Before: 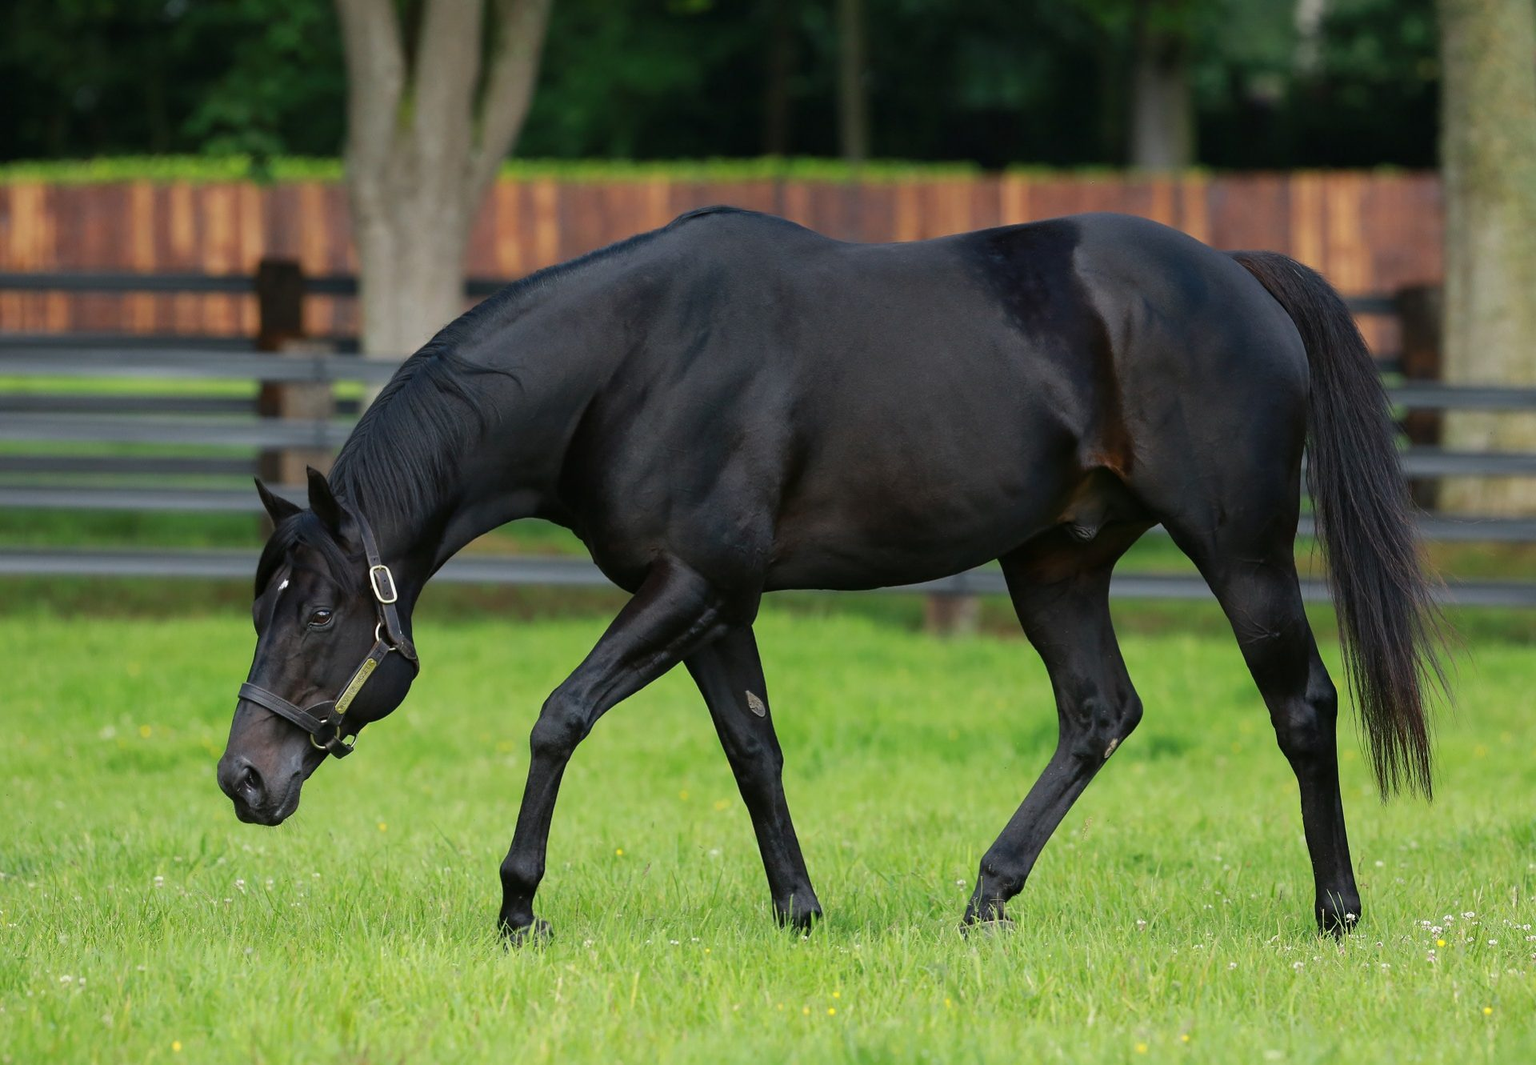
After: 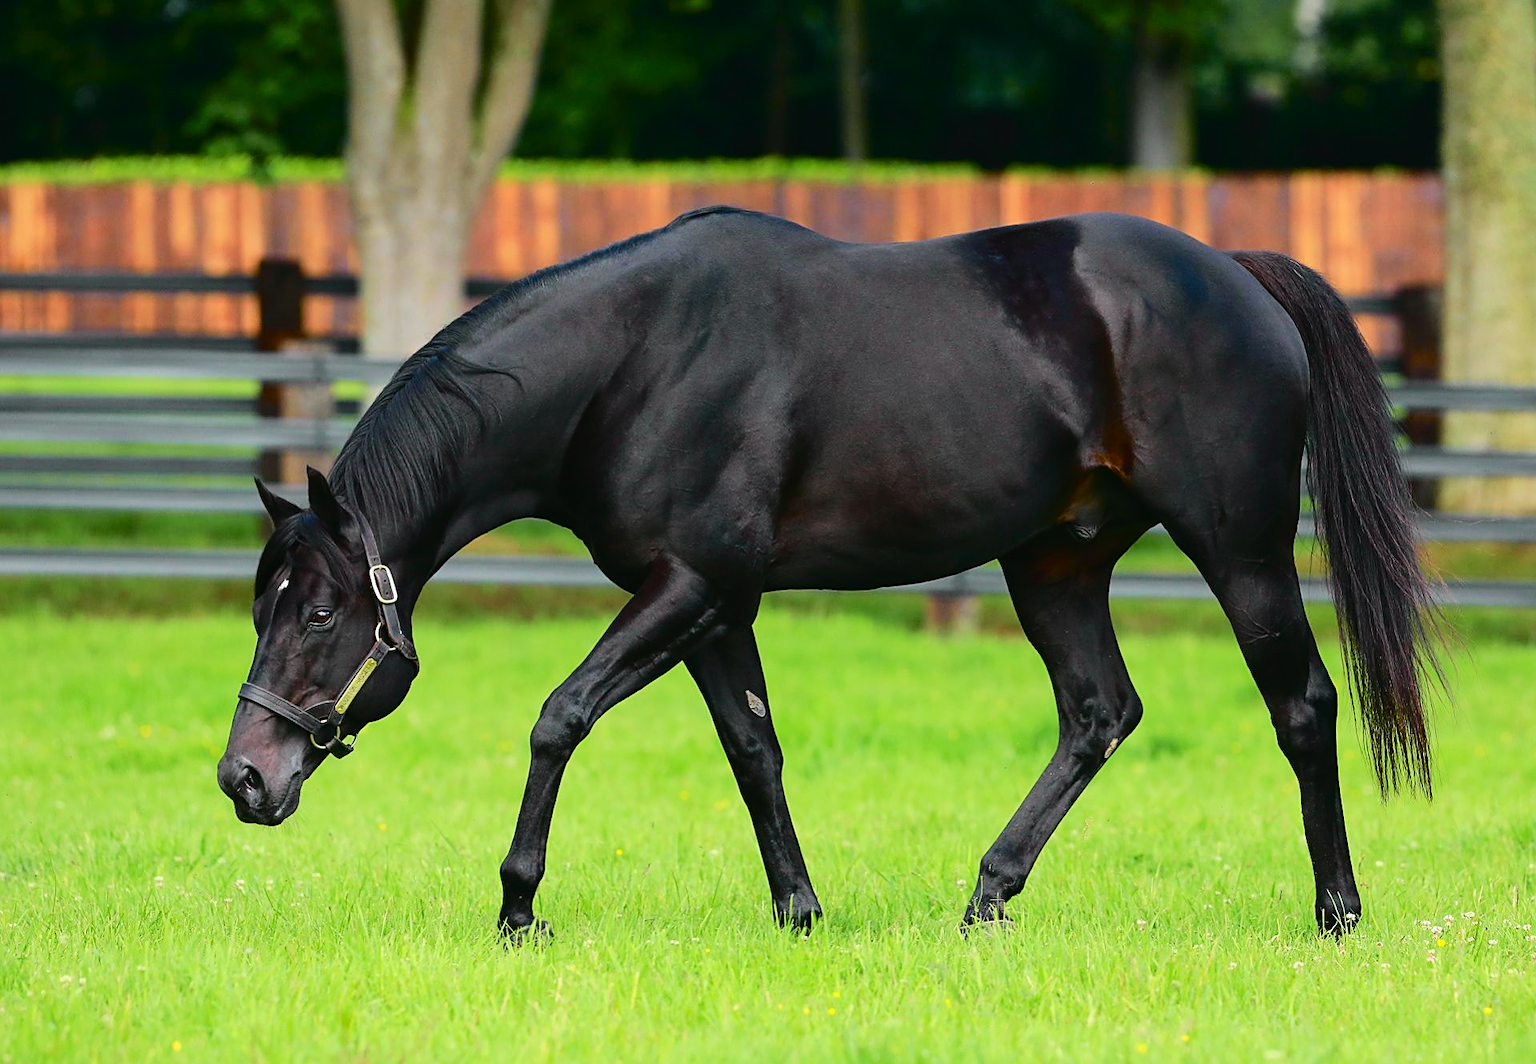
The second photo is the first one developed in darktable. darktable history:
sharpen: on, module defaults
tone curve: curves: ch0 [(0, 0.014) (0.12, 0.096) (0.386, 0.49) (0.54, 0.684) (0.751, 0.855) (0.89, 0.943) (0.998, 0.989)]; ch1 [(0, 0) (0.133, 0.099) (0.437, 0.41) (0.5, 0.5) (0.517, 0.536) (0.548, 0.575) (0.582, 0.631) (0.627, 0.688) (0.836, 0.868) (1, 1)]; ch2 [(0, 0) (0.374, 0.341) (0.456, 0.443) (0.478, 0.49) (0.501, 0.5) (0.528, 0.538) (0.55, 0.6) (0.572, 0.63) (0.702, 0.765) (1, 1)], color space Lab, independent channels, preserve colors none
